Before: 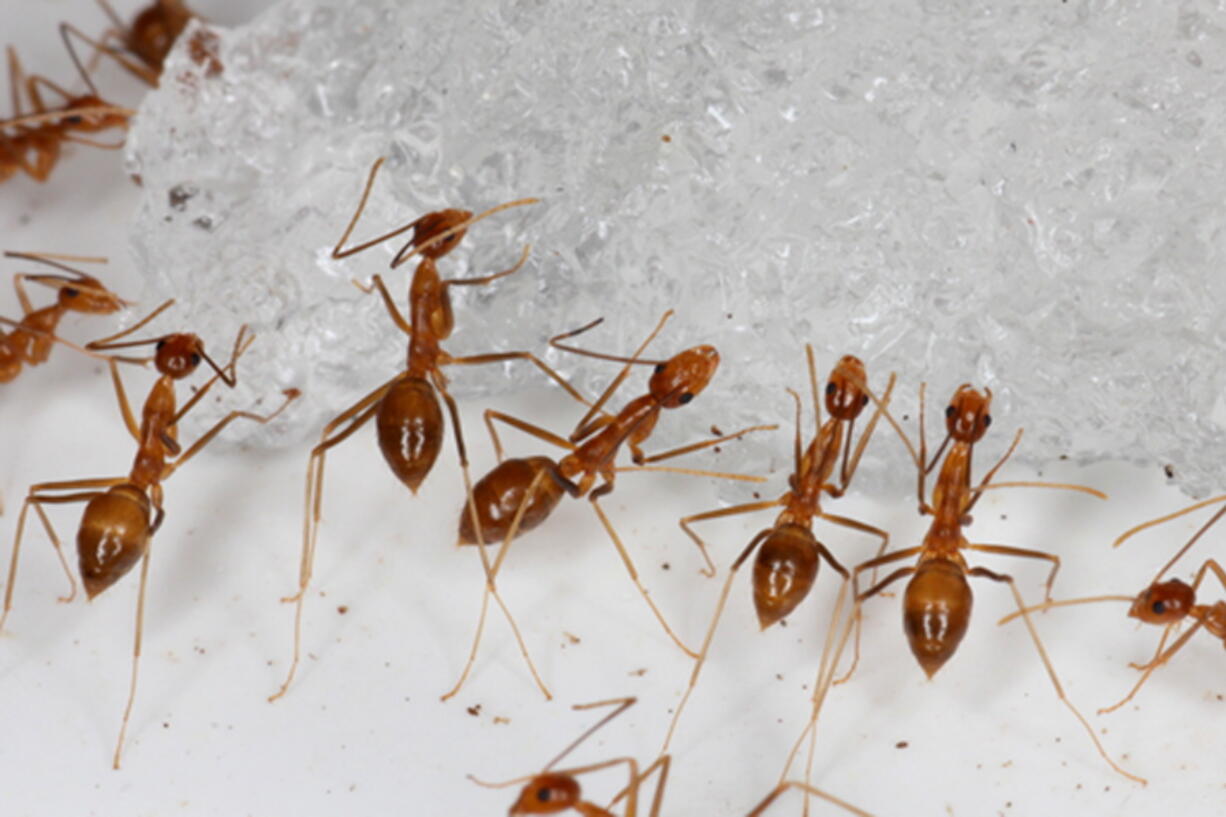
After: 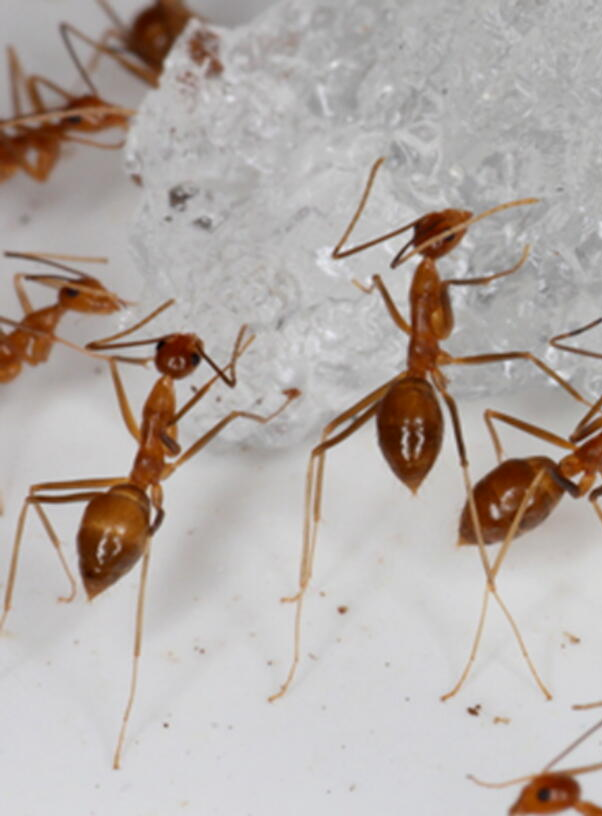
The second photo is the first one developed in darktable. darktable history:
exposure: black level correction 0.001, exposure -0.125 EV, compensate exposure bias true, compensate highlight preservation false
crop and rotate: left 0%, top 0%, right 50.845%
